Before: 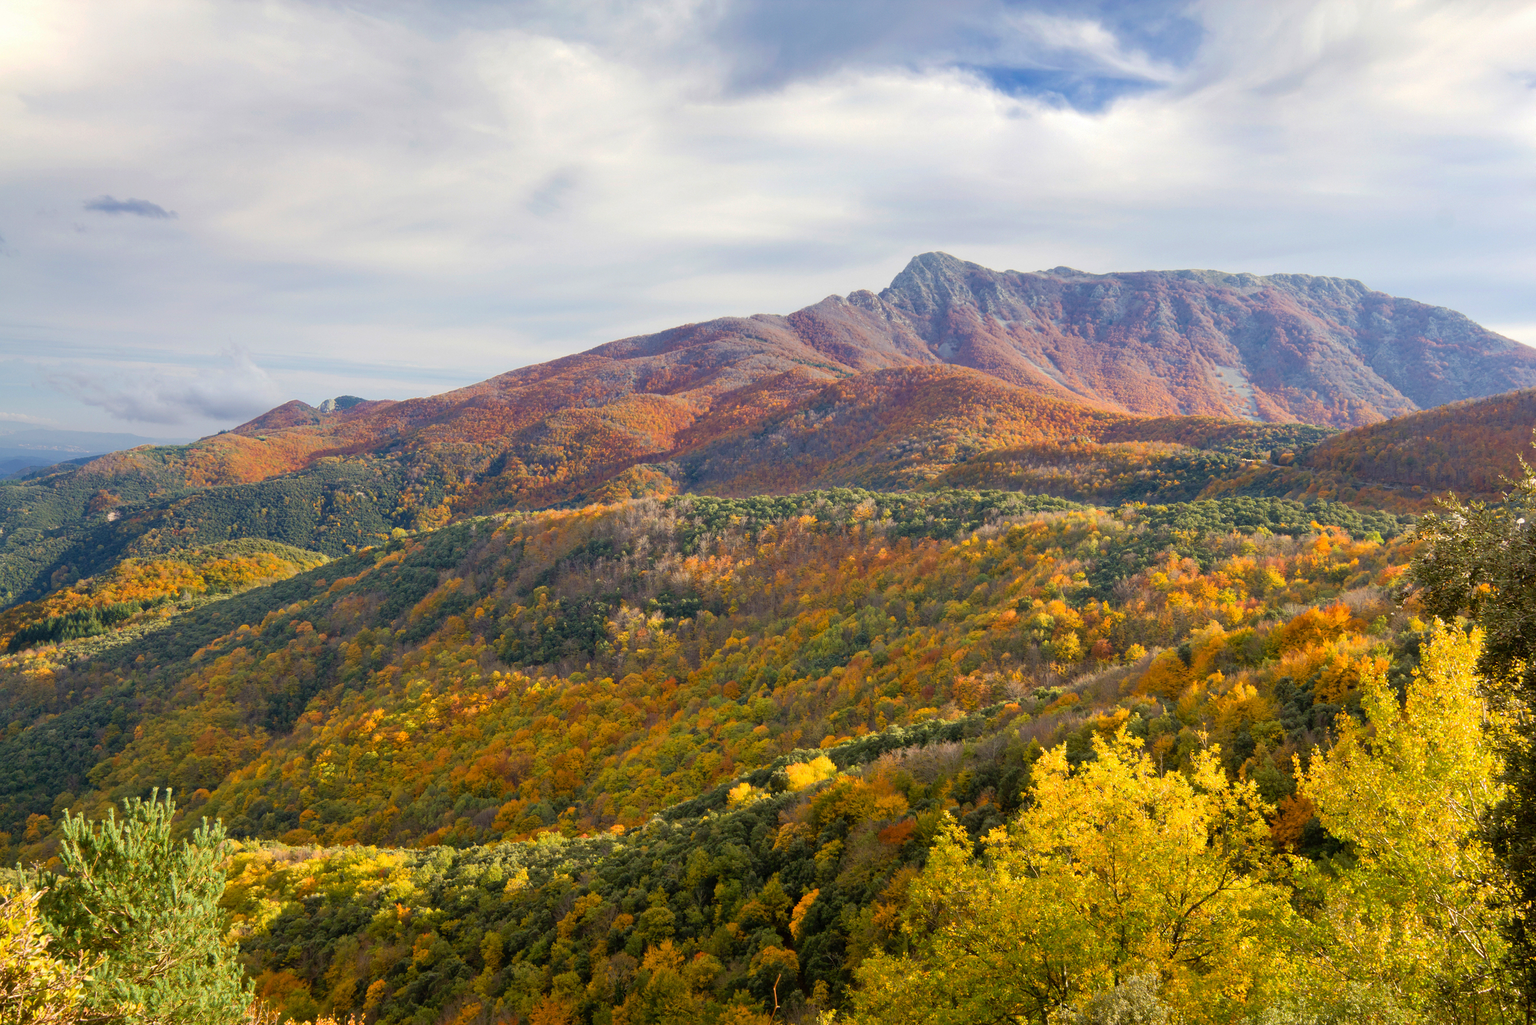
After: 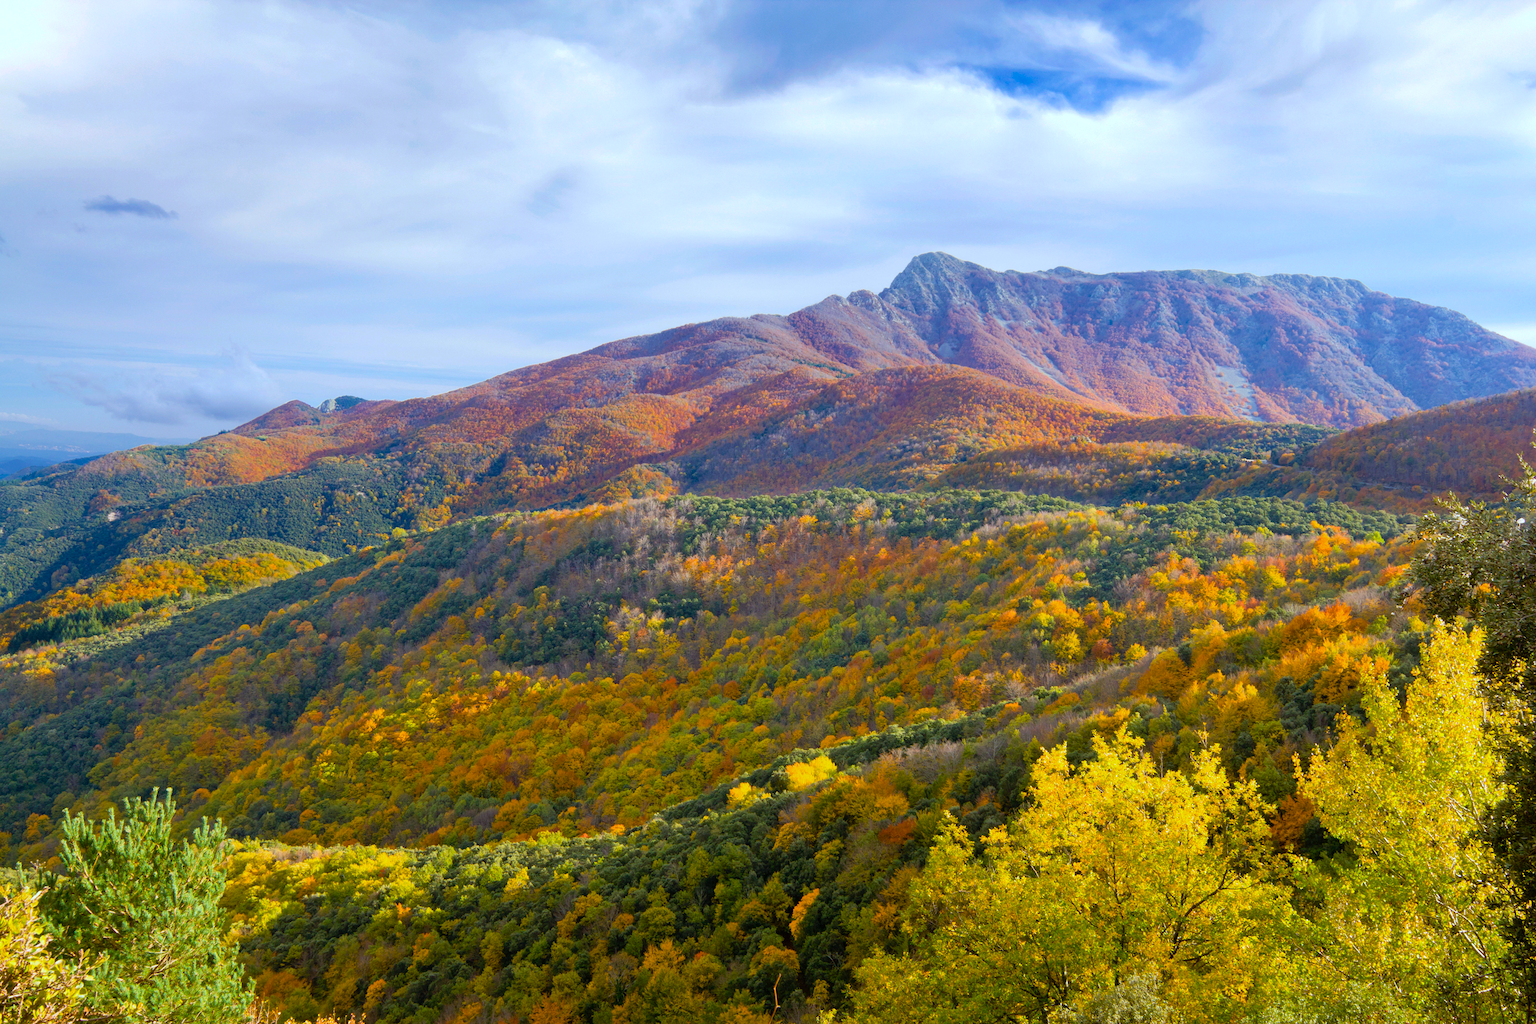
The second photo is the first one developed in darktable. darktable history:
color calibration: gray › normalize channels true, illuminant as shot in camera, x 0.378, y 0.381, temperature 4093.53 K, gamut compression 0.029
color balance rgb: perceptual saturation grading › global saturation 25.348%
